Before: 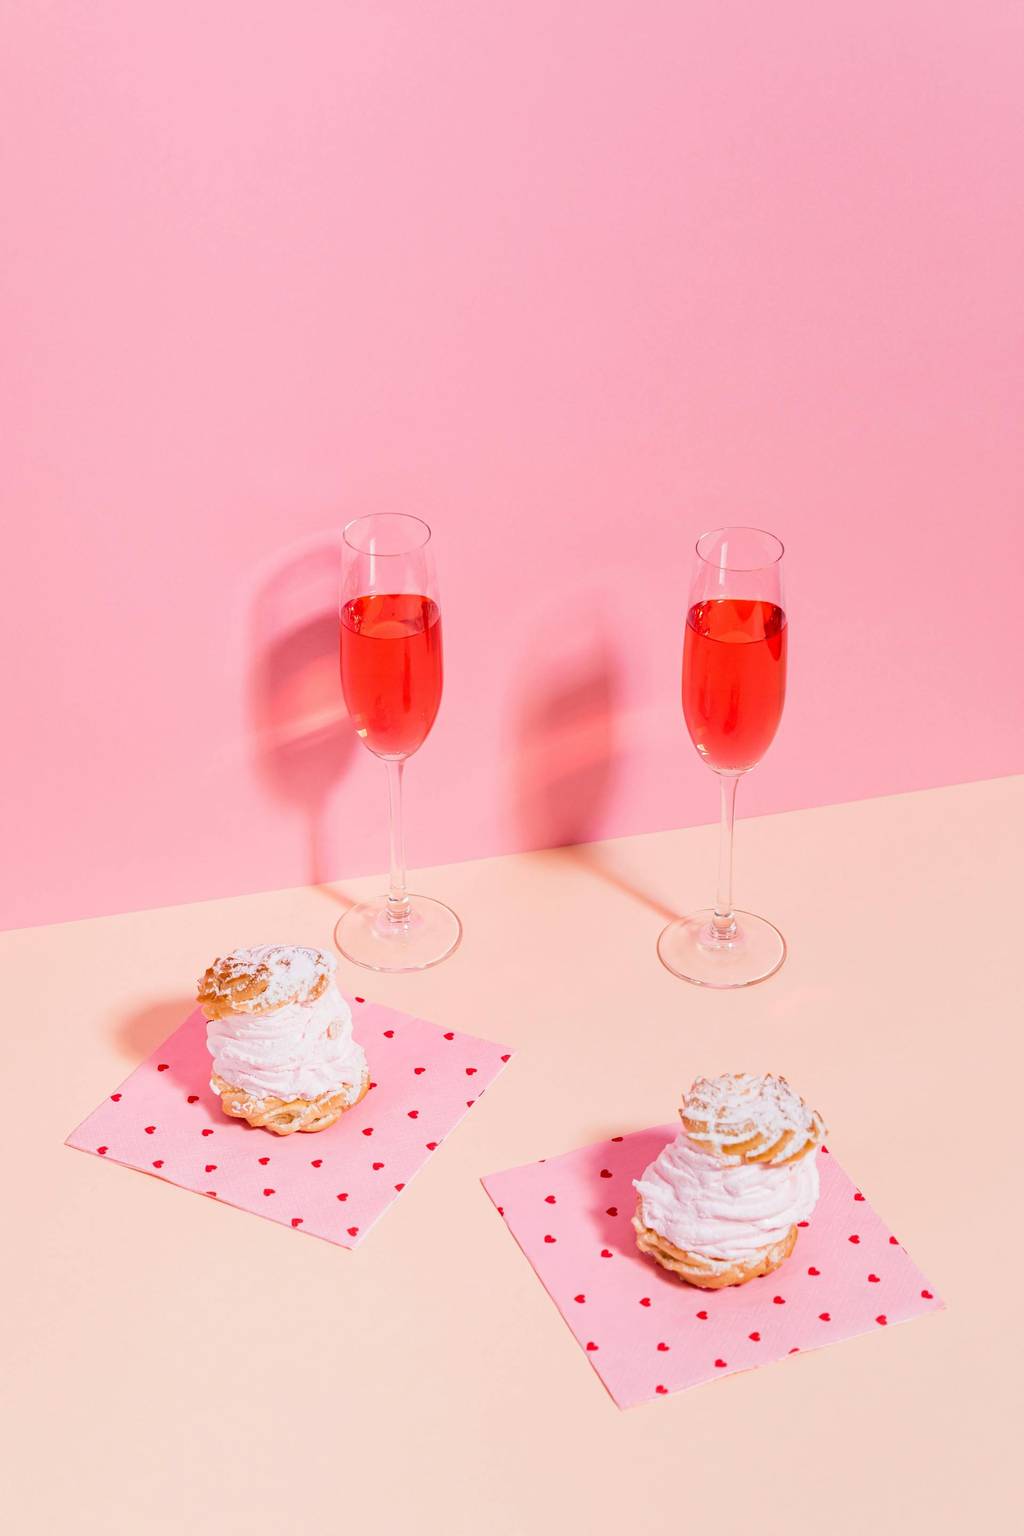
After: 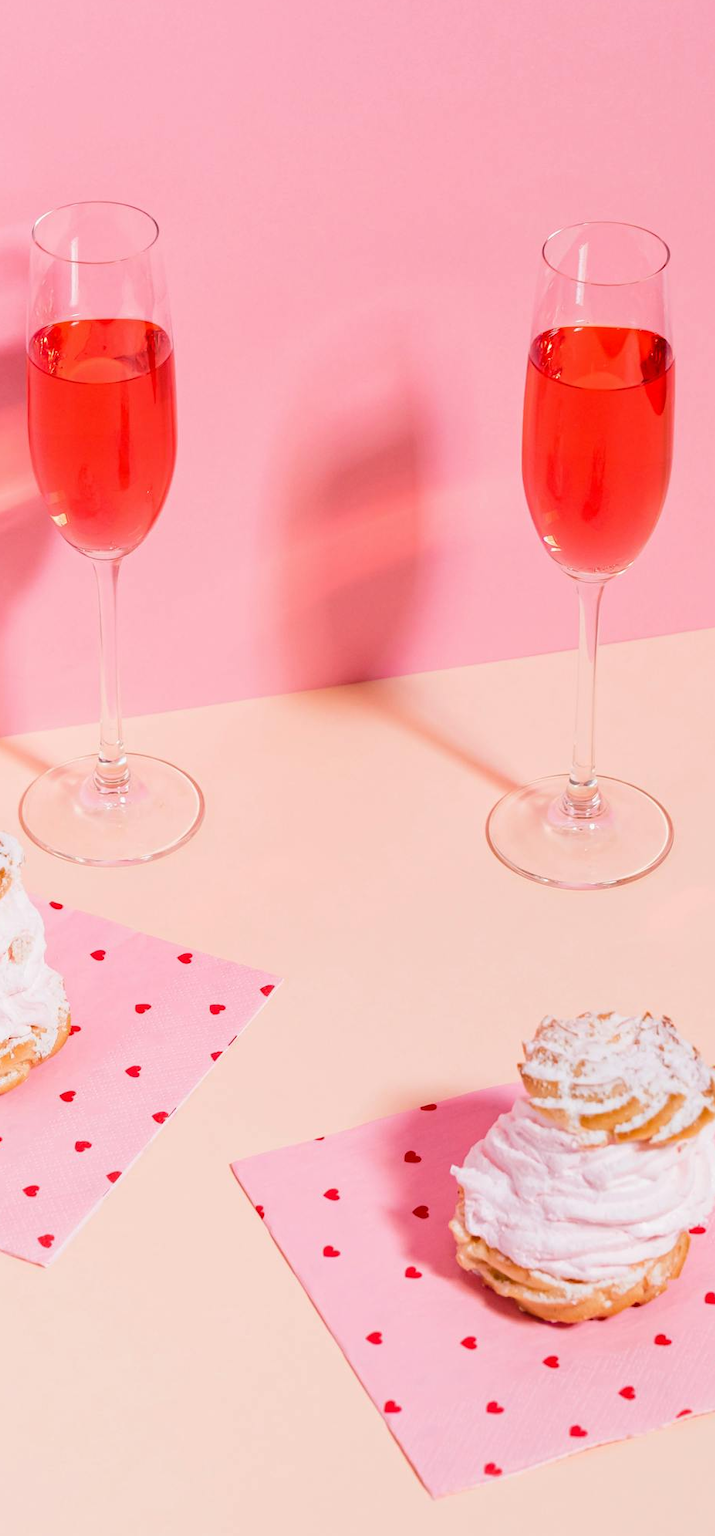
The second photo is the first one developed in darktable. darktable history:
crop: left 31.366%, top 24.345%, right 20.258%, bottom 6.516%
